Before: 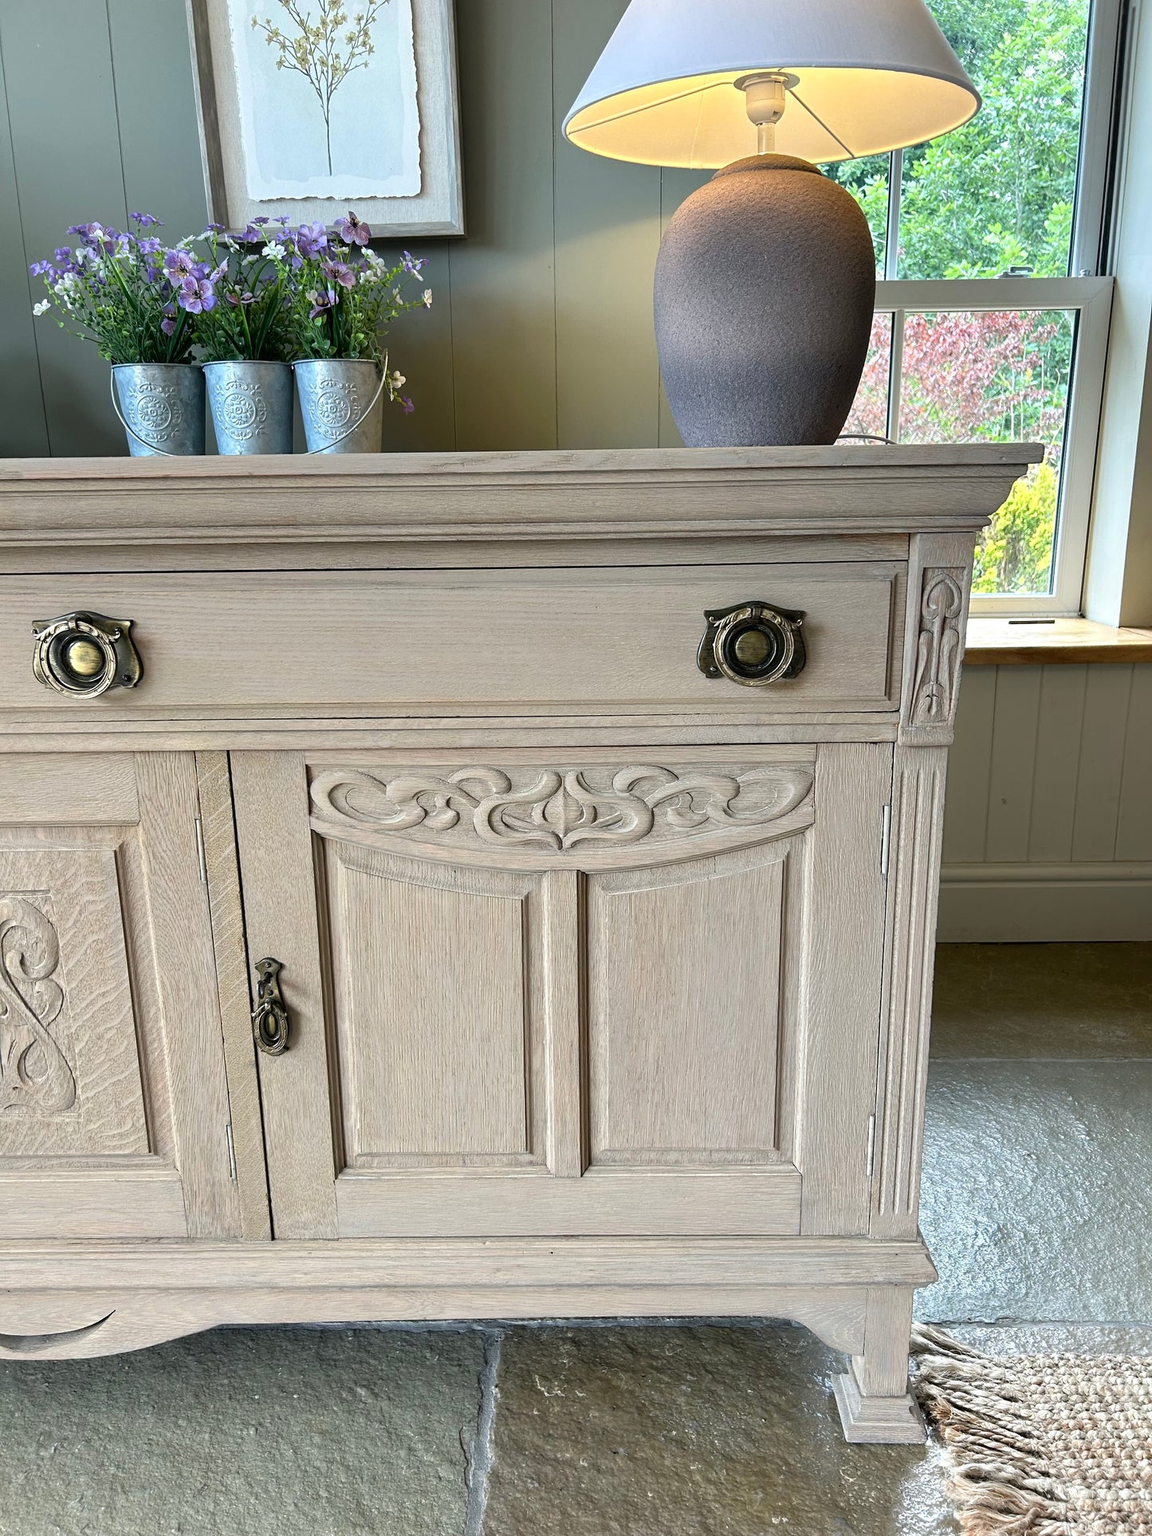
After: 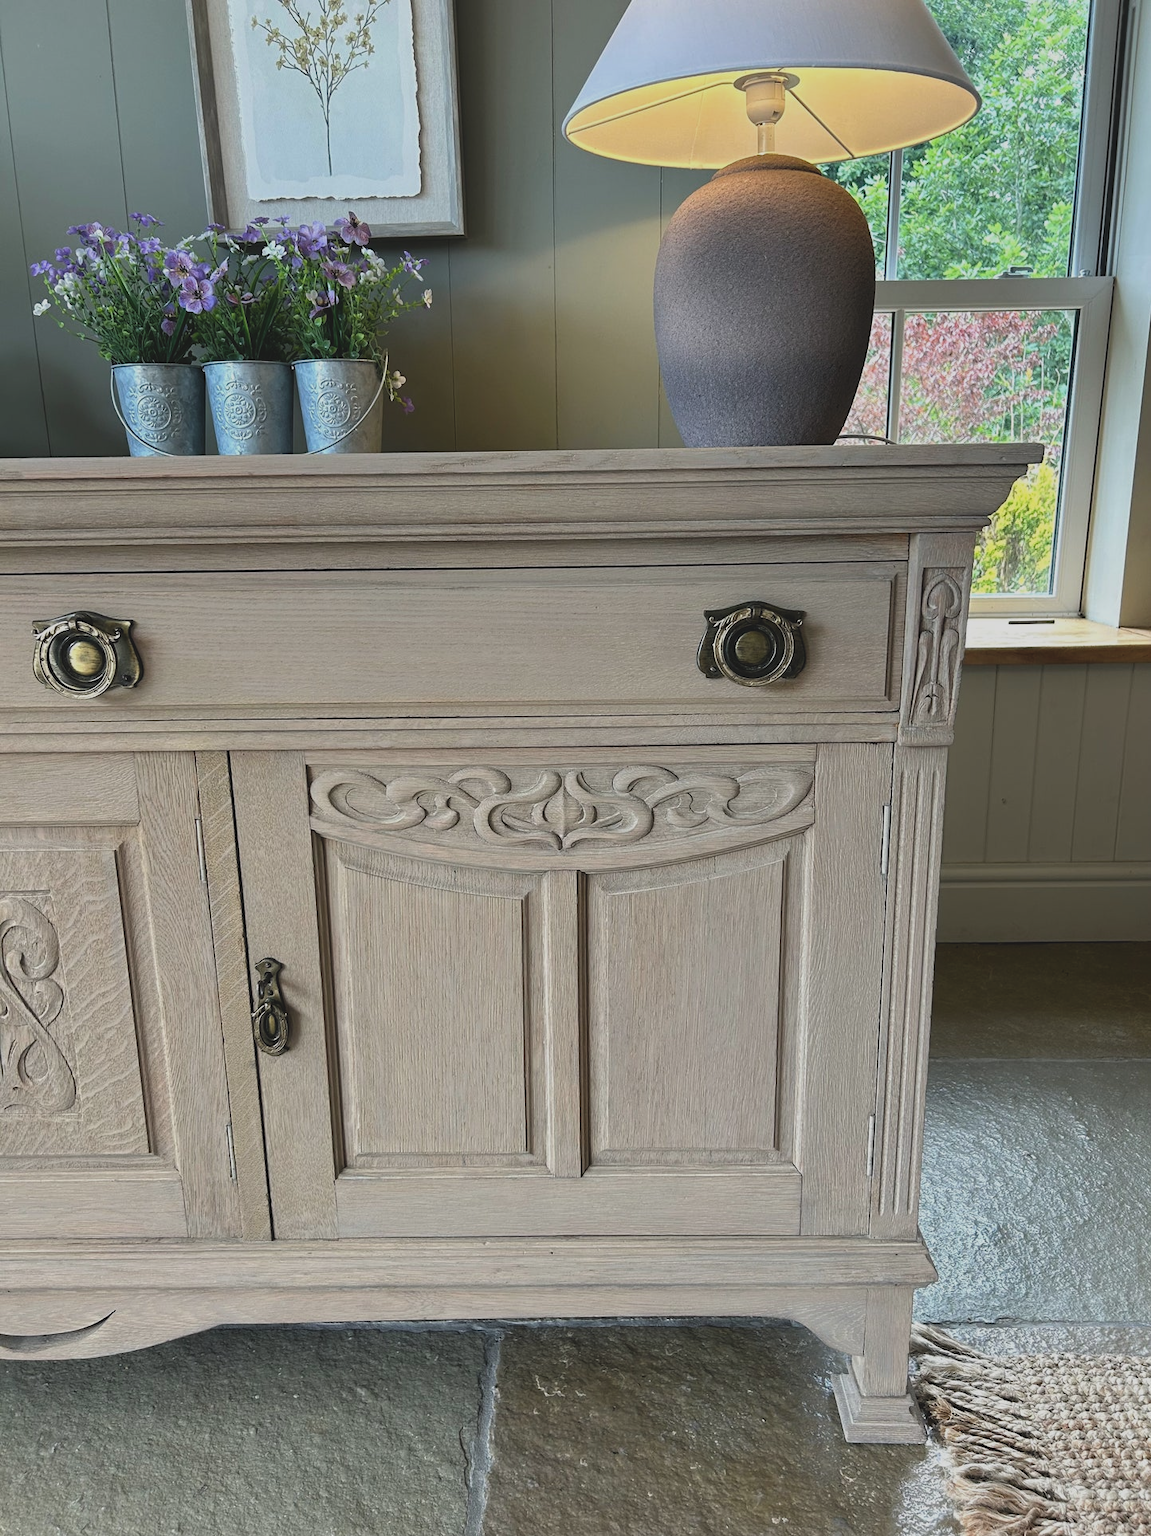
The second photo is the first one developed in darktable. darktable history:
exposure: black level correction -0.015, exposure -0.537 EV, compensate highlight preservation false
